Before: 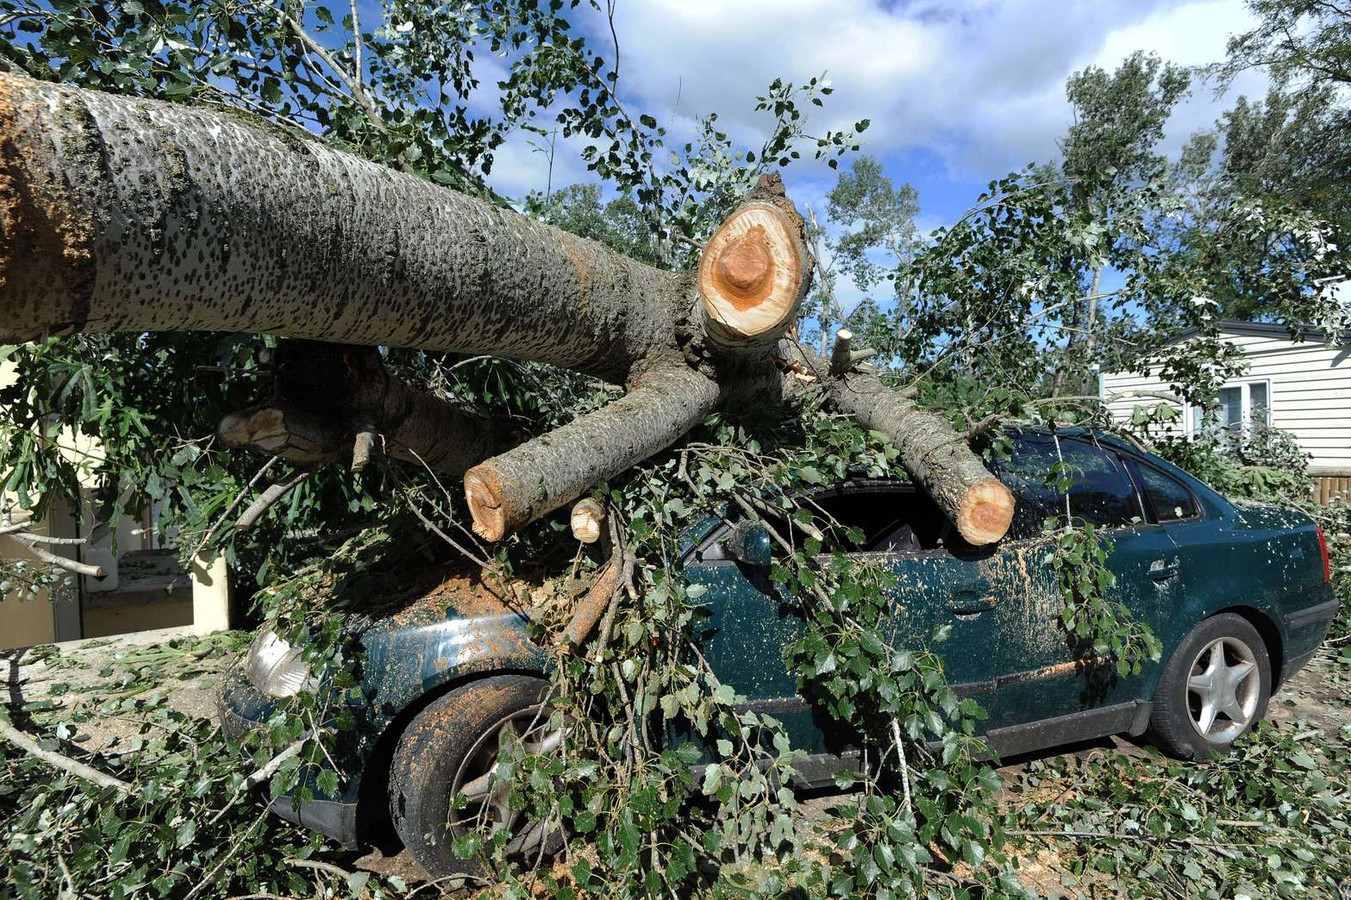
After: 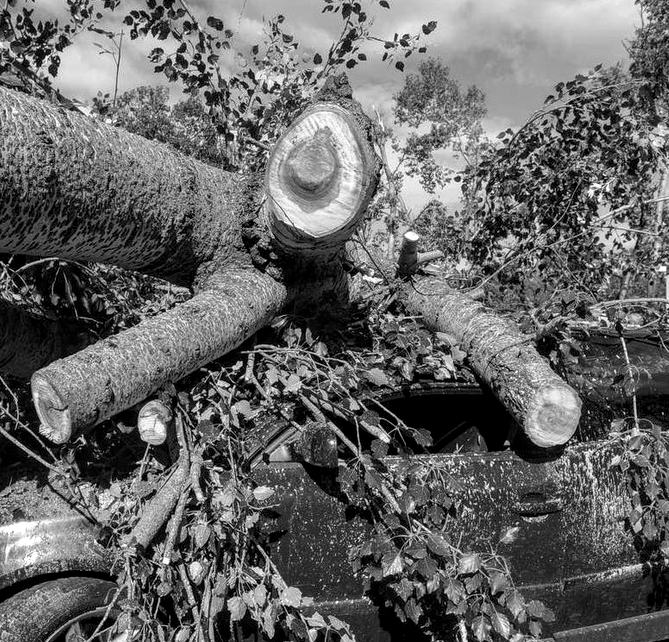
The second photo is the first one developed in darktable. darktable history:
crop: left 32.075%, top 10.976%, right 18.355%, bottom 17.596%
velvia: on, module defaults
monochrome: on, module defaults
local contrast: highlights 61%, detail 143%, midtone range 0.428
